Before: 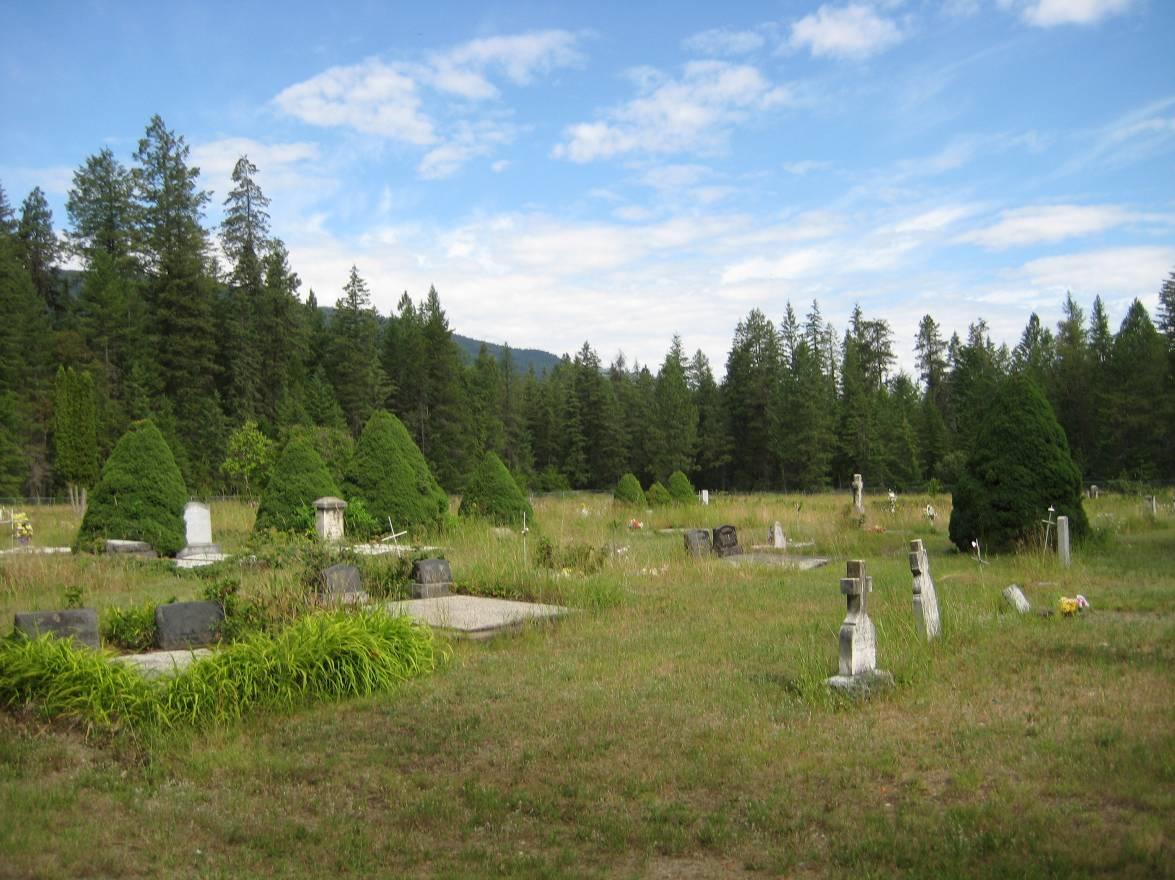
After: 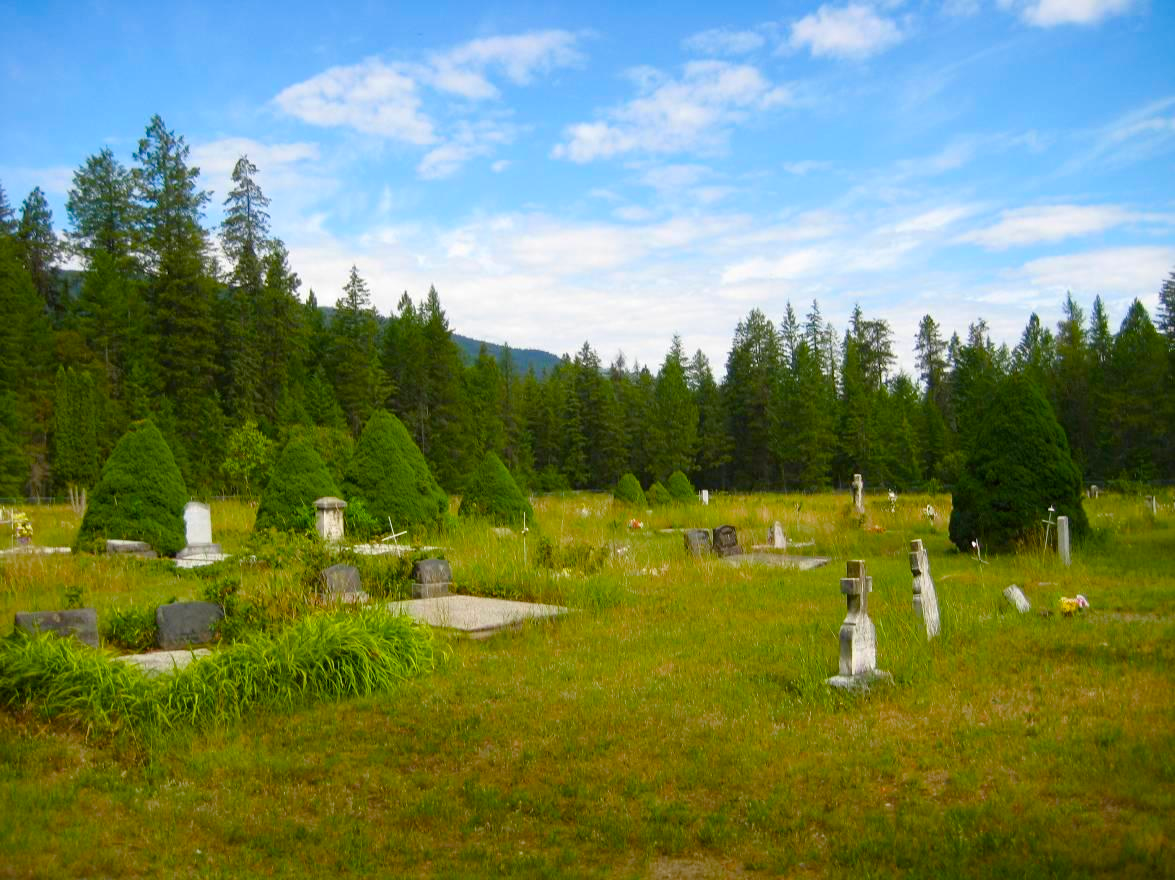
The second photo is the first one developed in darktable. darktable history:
color balance rgb: perceptual saturation grading › global saturation 23.948%, perceptual saturation grading › highlights -24.676%, perceptual saturation grading › mid-tones 24.283%, perceptual saturation grading › shadows 40.327%, global vibrance 40.416%
